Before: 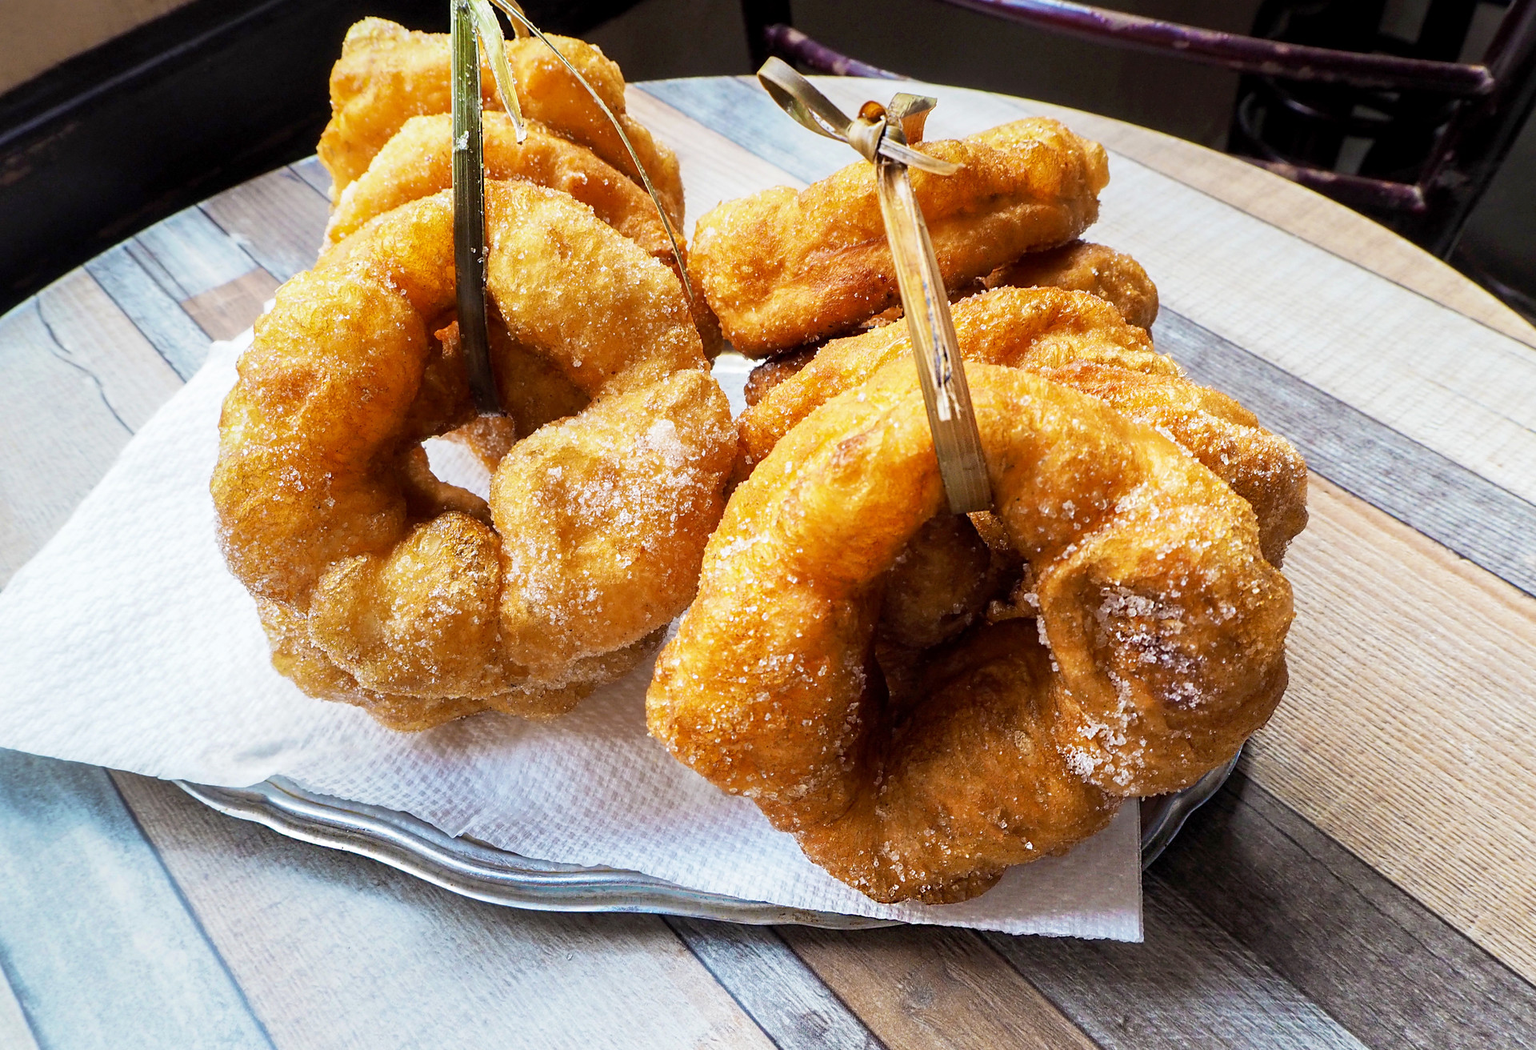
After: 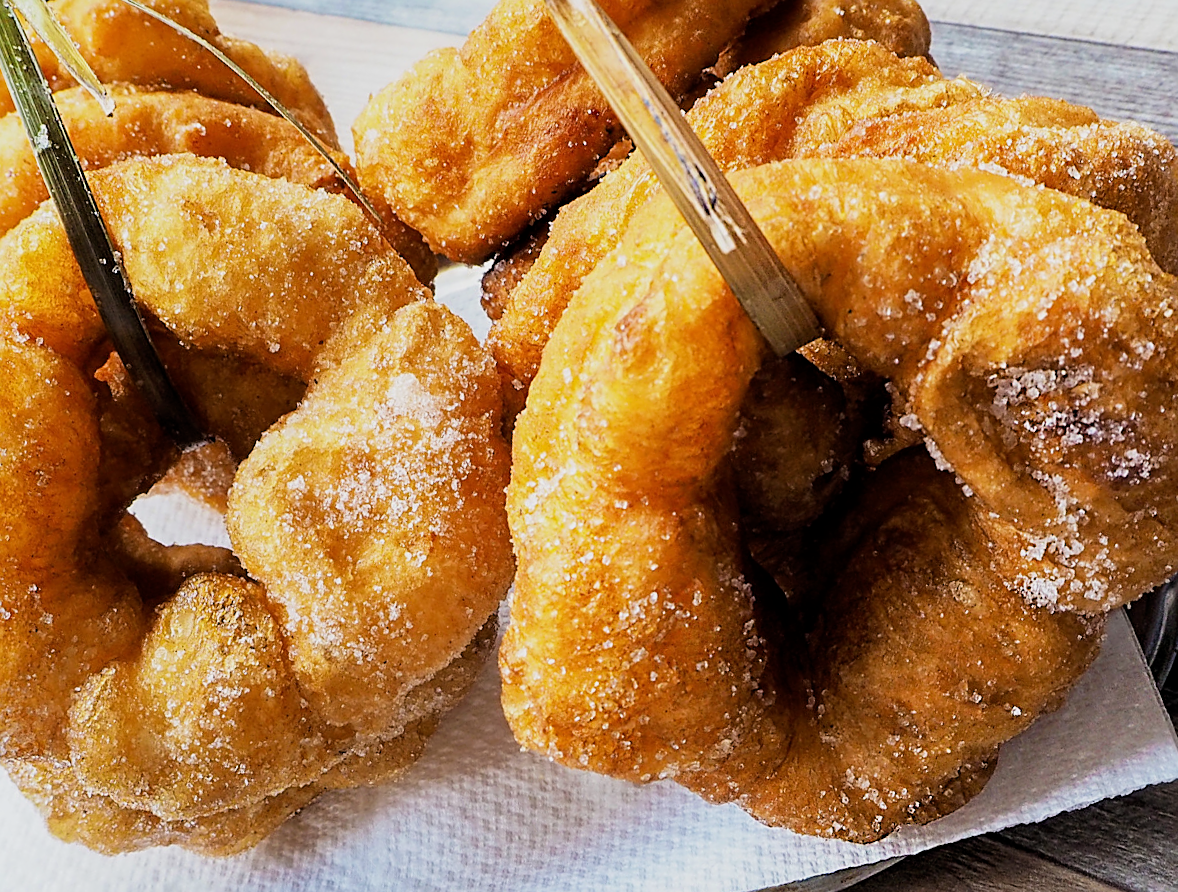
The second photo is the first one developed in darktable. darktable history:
crop and rotate: angle 20.73°, left 6.957%, right 3.823%, bottom 1.094%
filmic rgb: middle gray luminance 9.5%, black relative exposure -10.69 EV, white relative exposure 3.43 EV, threshold 5.99 EV, target black luminance 0%, hardness 5.96, latitude 59.67%, contrast 1.087, highlights saturation mix 6.48%, shadows ↔ highlights balance 29.4%, enable highlight reconstruction true
sharpen: on, module defaults
